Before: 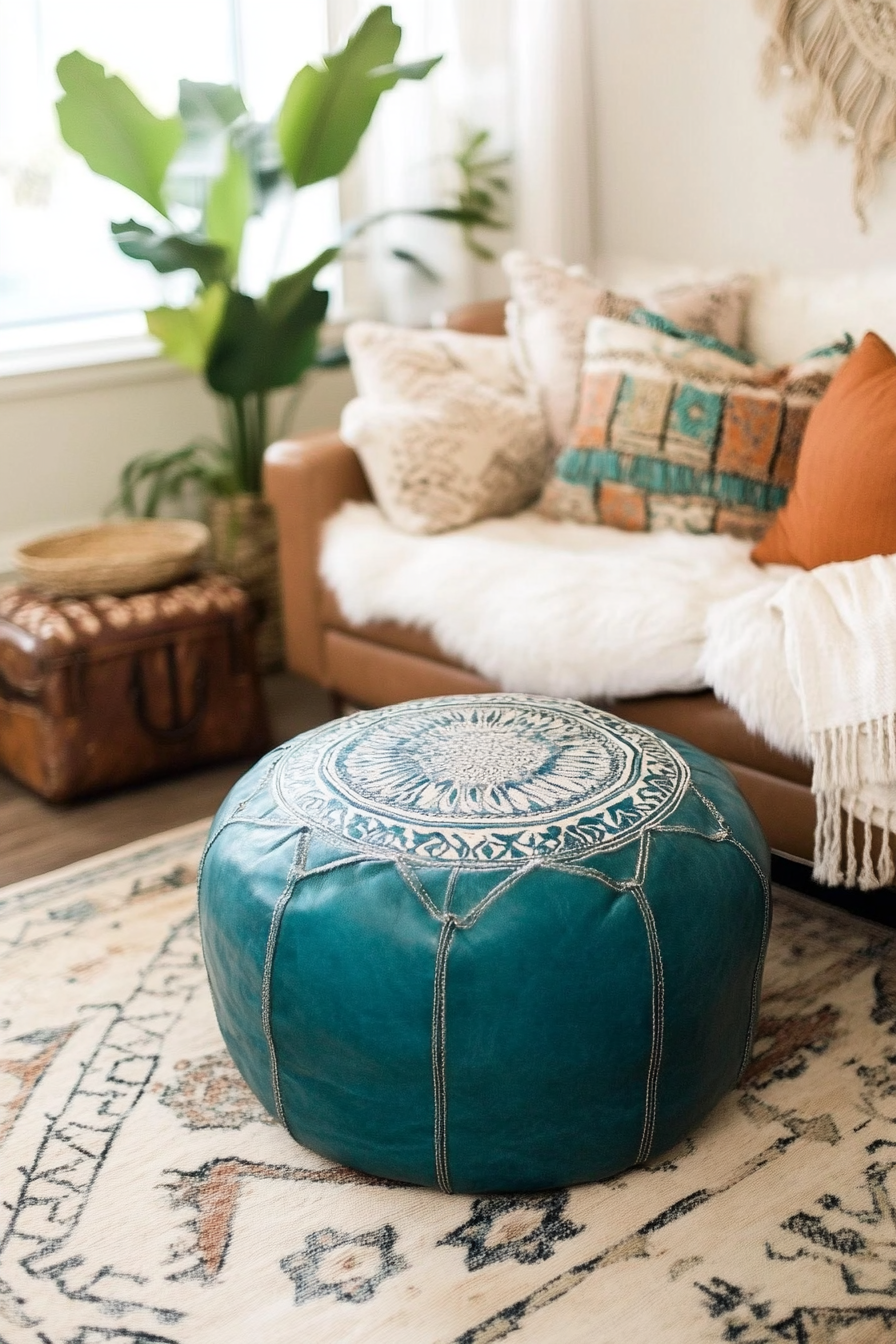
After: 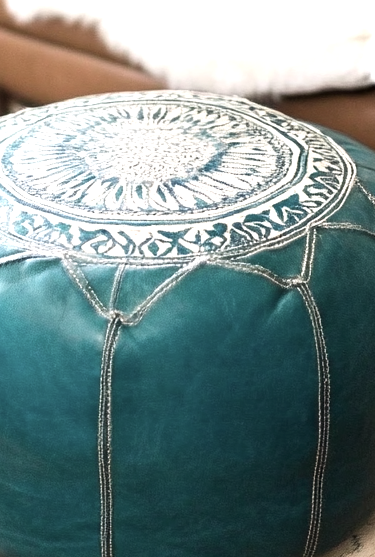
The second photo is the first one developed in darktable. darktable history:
contrast brightness saturation: contrast 0.06, brightness -0.012, saturation -0.228
crop: left 37.369%, top 44.897%, right 20.713%, bottom 13.612%
exposure: black level correction 0, exposure 0.695 EV, compensate highlight preservation false
